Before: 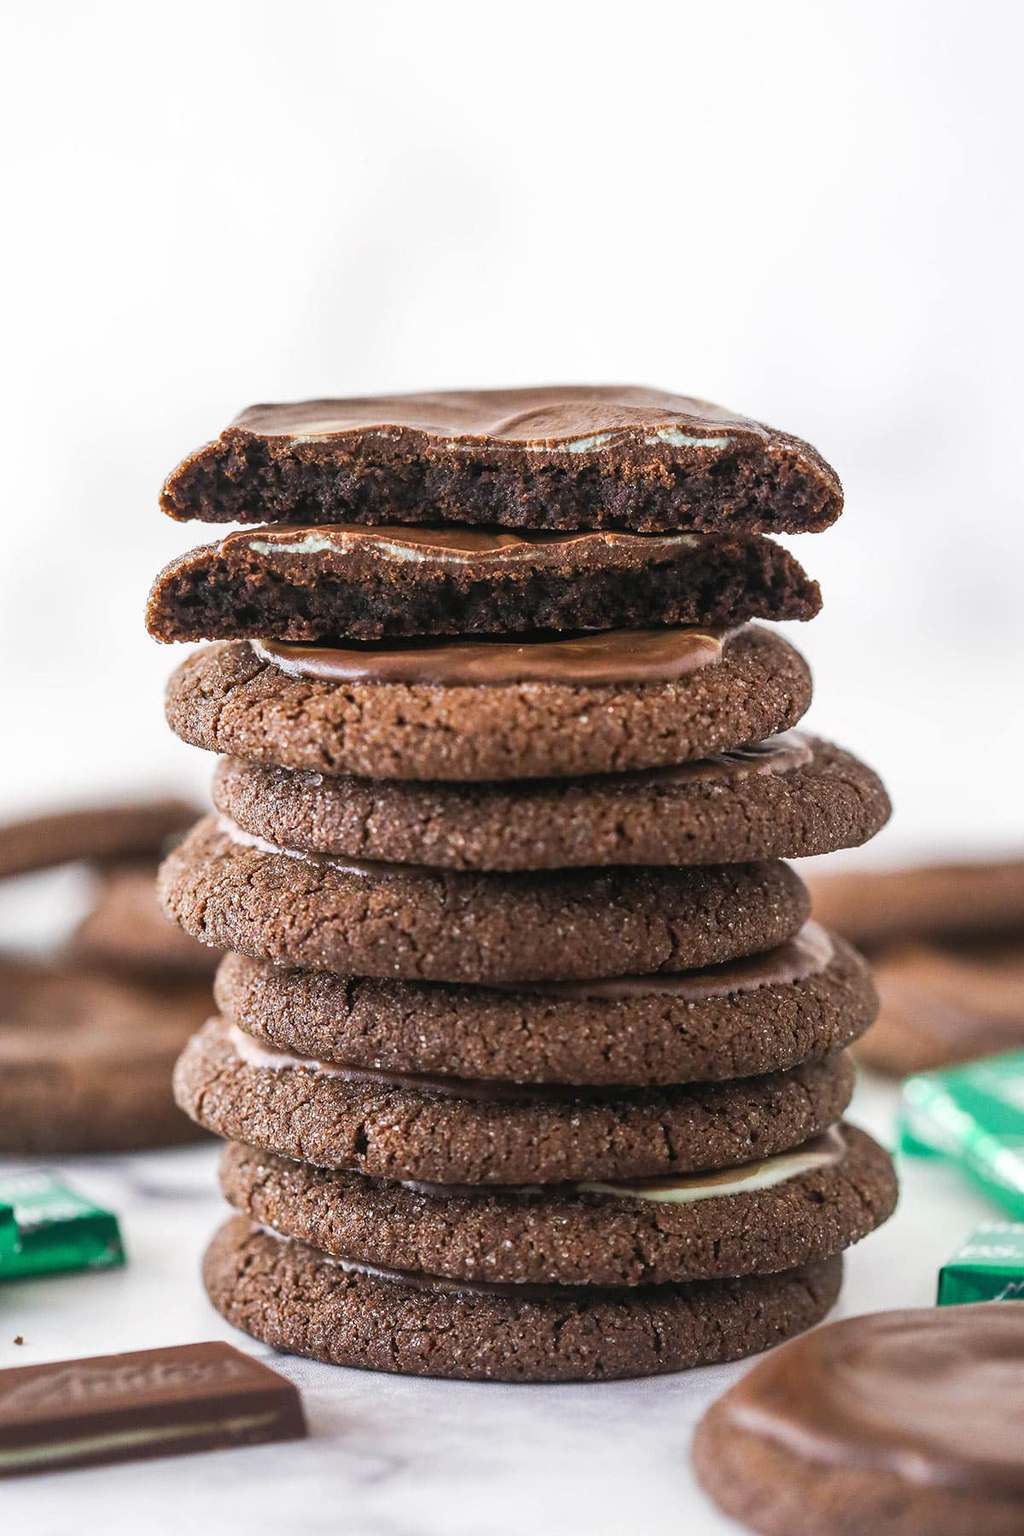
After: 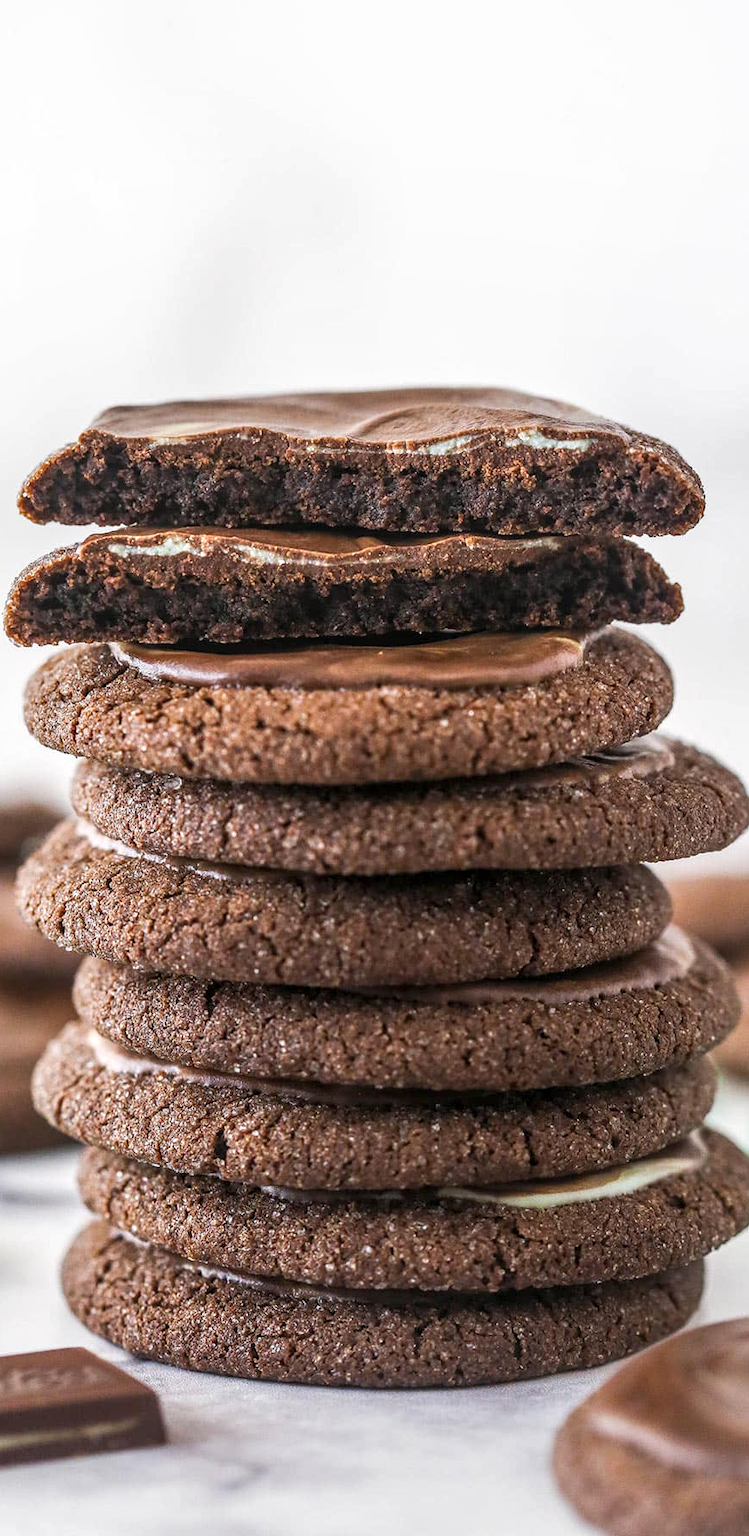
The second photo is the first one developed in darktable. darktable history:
local contrast: on, module defaults
crop: left 13.846%, top 0%, right 13.306%
